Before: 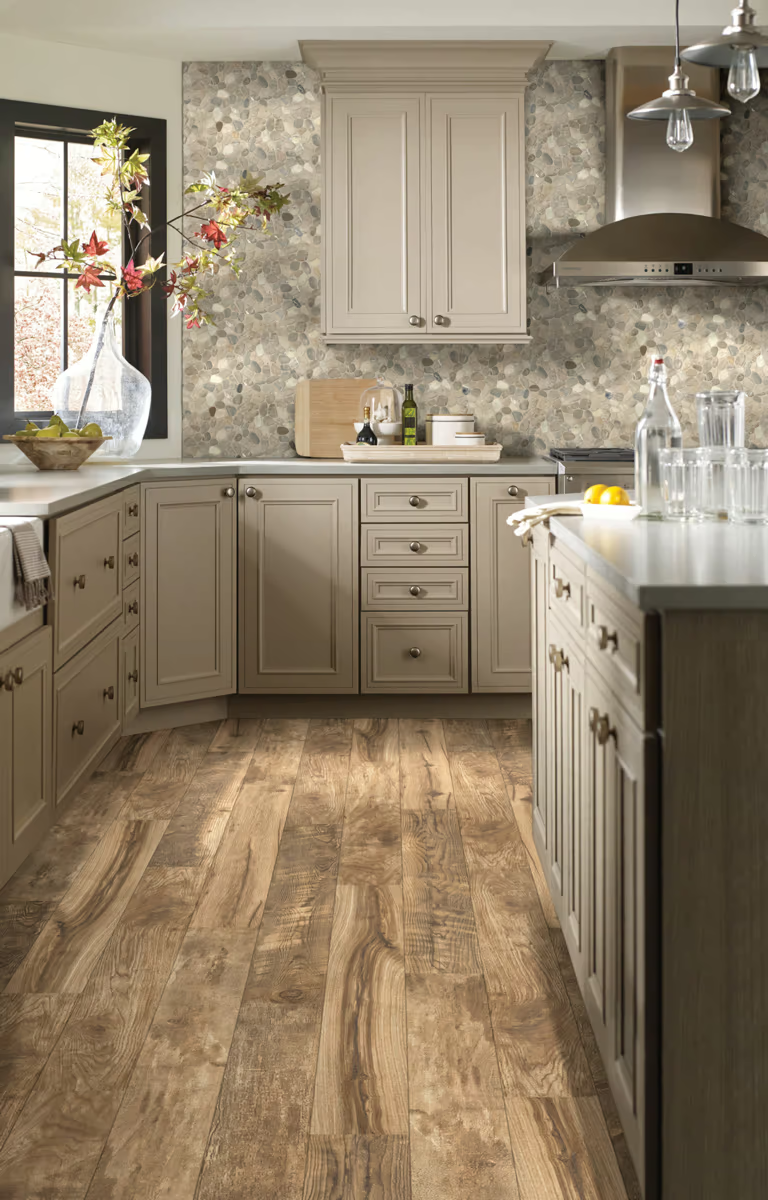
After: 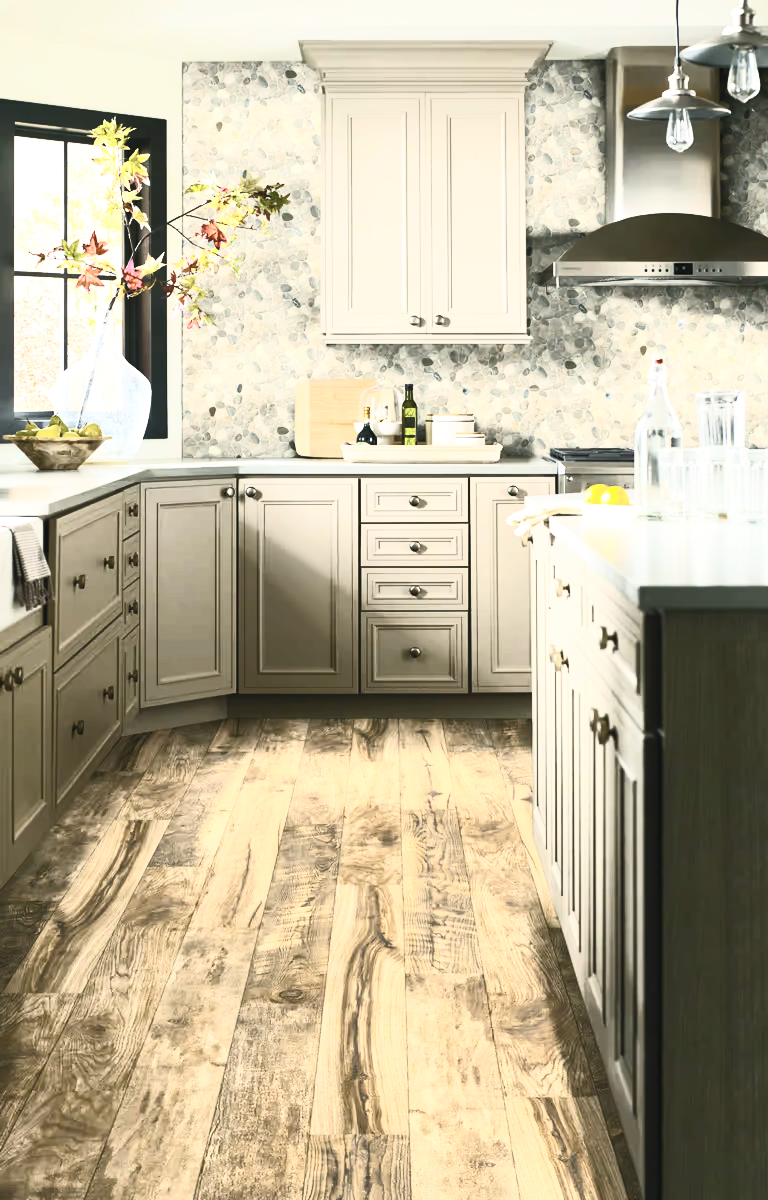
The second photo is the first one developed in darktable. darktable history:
contrast brightness saturation: contrast 0.585, brightness 0.578, saturation -0.342
color balance rgb: power › luminance -7.73%, power › chroma 1.126%, power › hue 215.93°, linear chroma grading › global chroma 14.938%, perceptual saturation grading › global saturation 36.111%, perceptual saturation grading › shadows 34.596%, global vibrance 14.426%
tone equalizer: -8 EV -0.384 EV, -7 EV -0.412 EV, -6 EV -0.34 EV, -5 EV -0.255 EV, -3 EV 0.252 EV, -2 EV 0.362 EV, -1 EV 0.365 EV, +0 EV 0.407 EV, edges refinement/feathering 500, mask exposure compensation -1.57 EV, preserve details no
